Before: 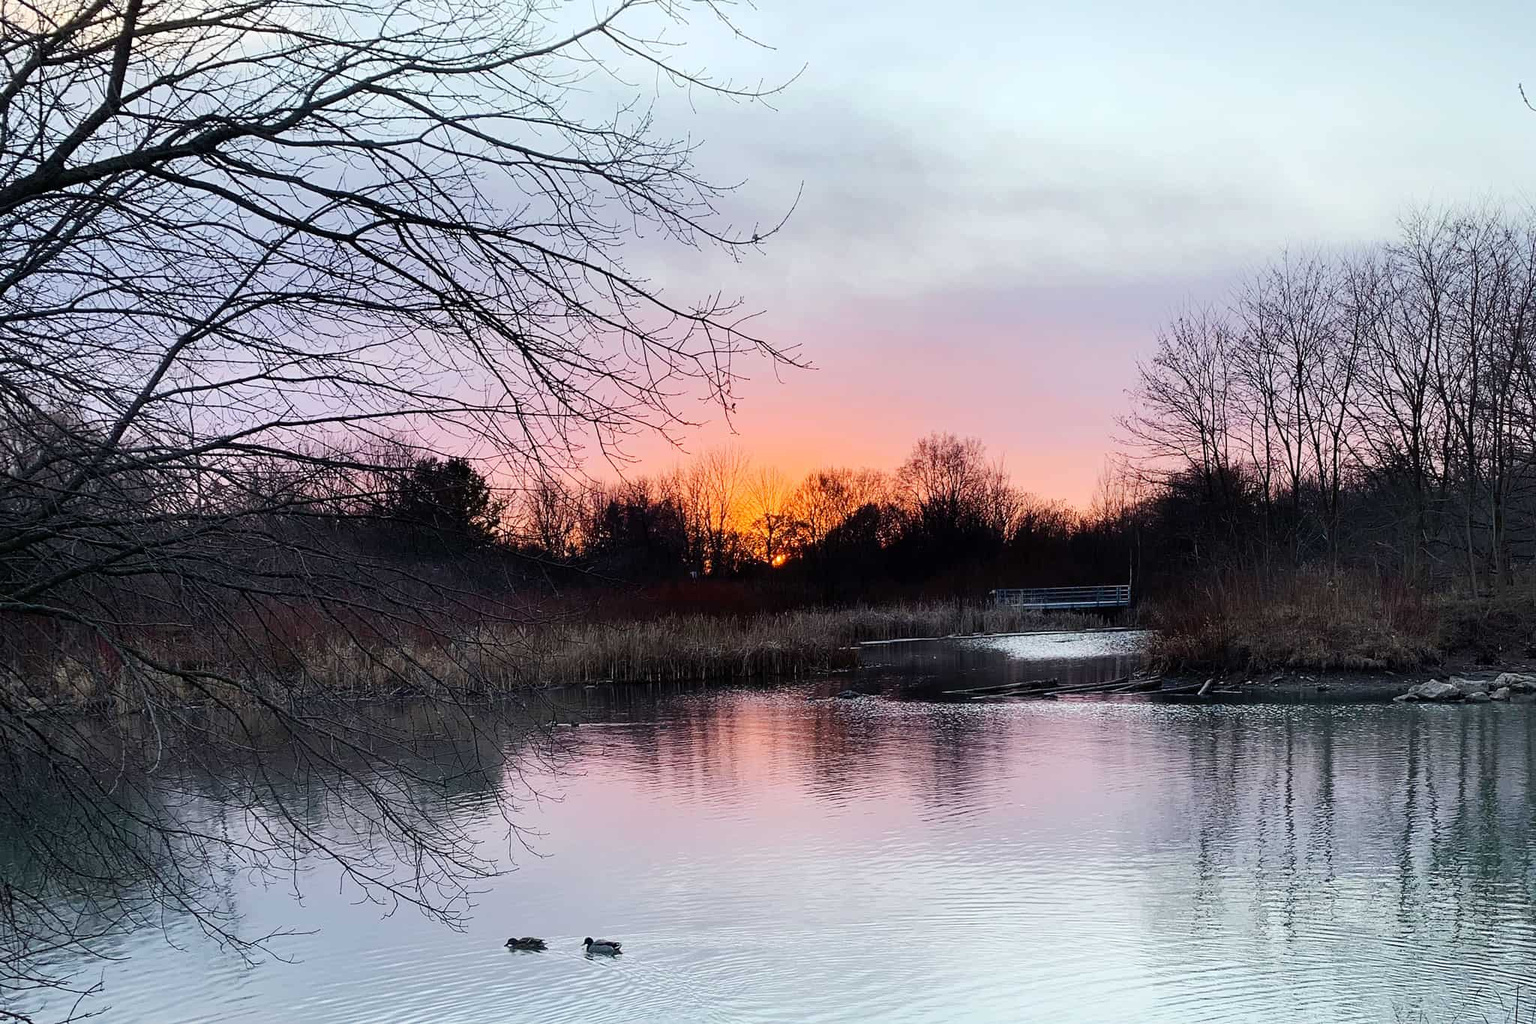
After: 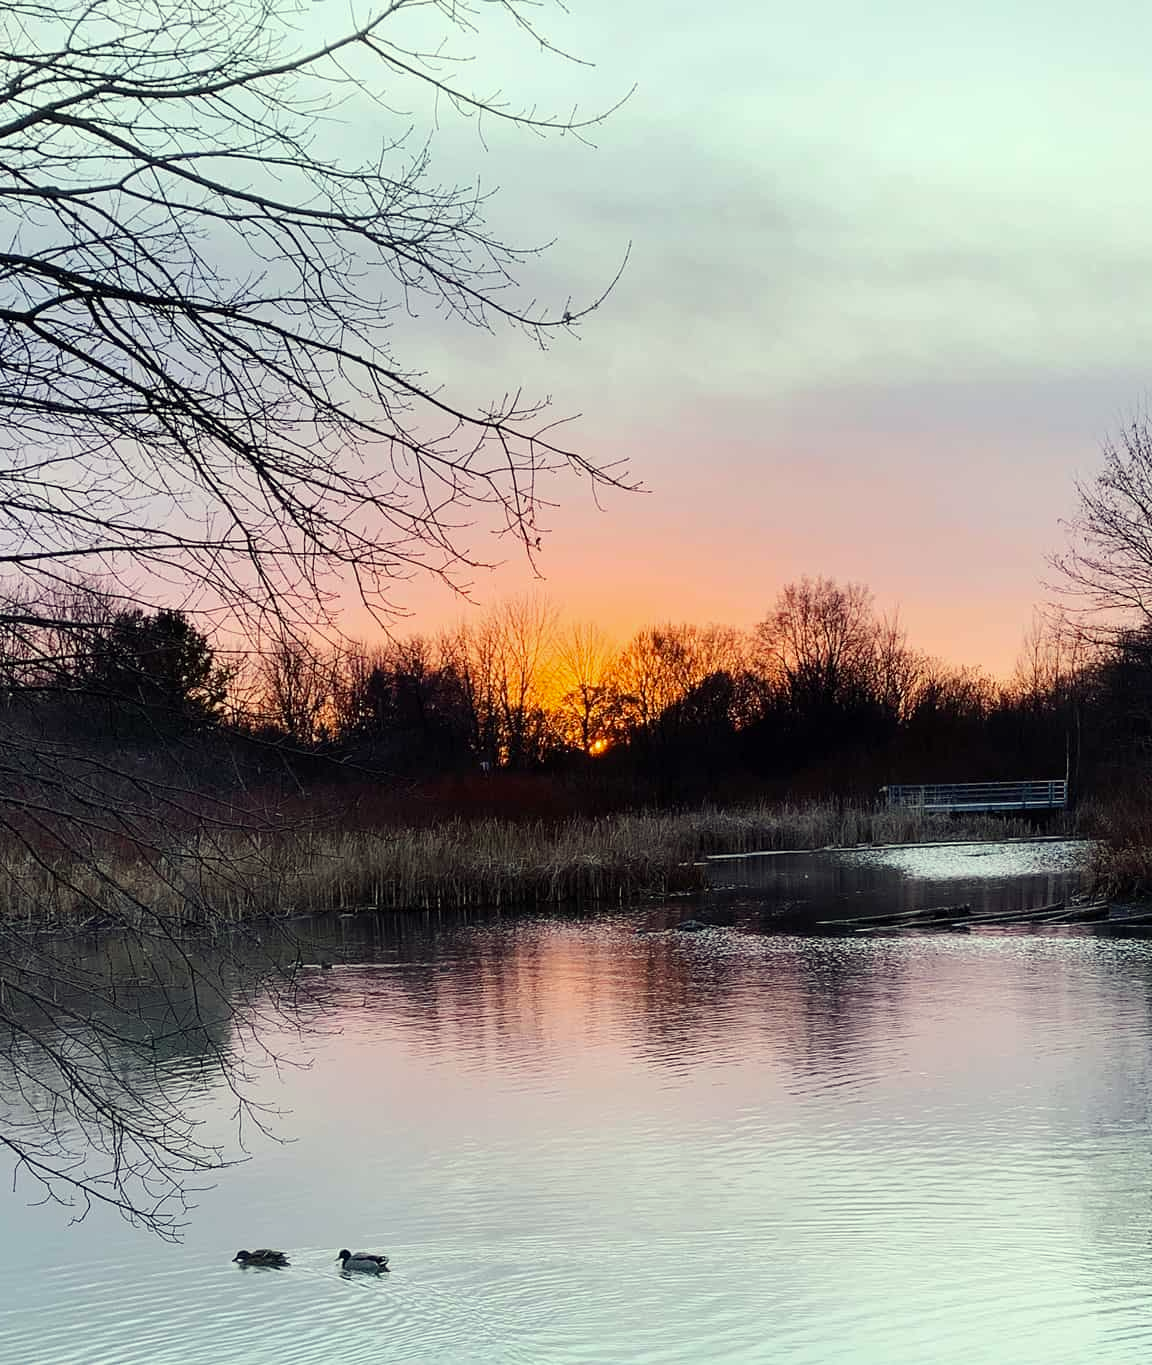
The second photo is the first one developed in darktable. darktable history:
color correction: highlights a* -5.94, highlights b* 11.19
crop: left 21.496%, right 22.254%
